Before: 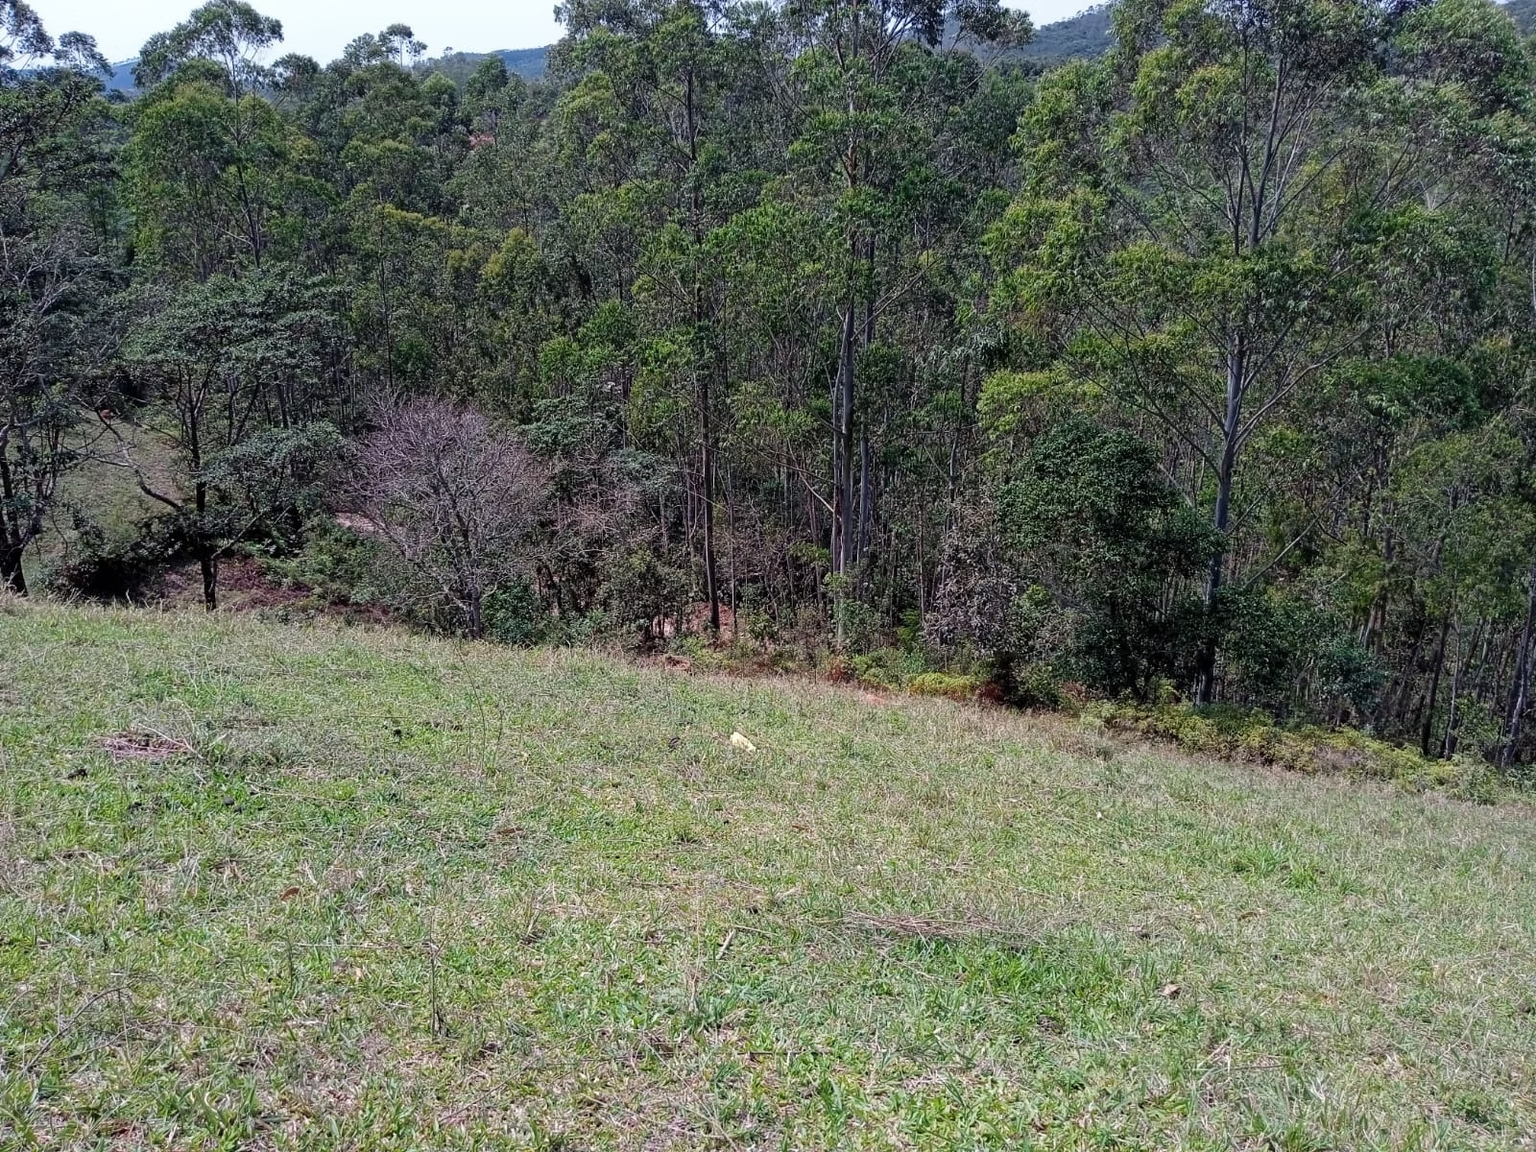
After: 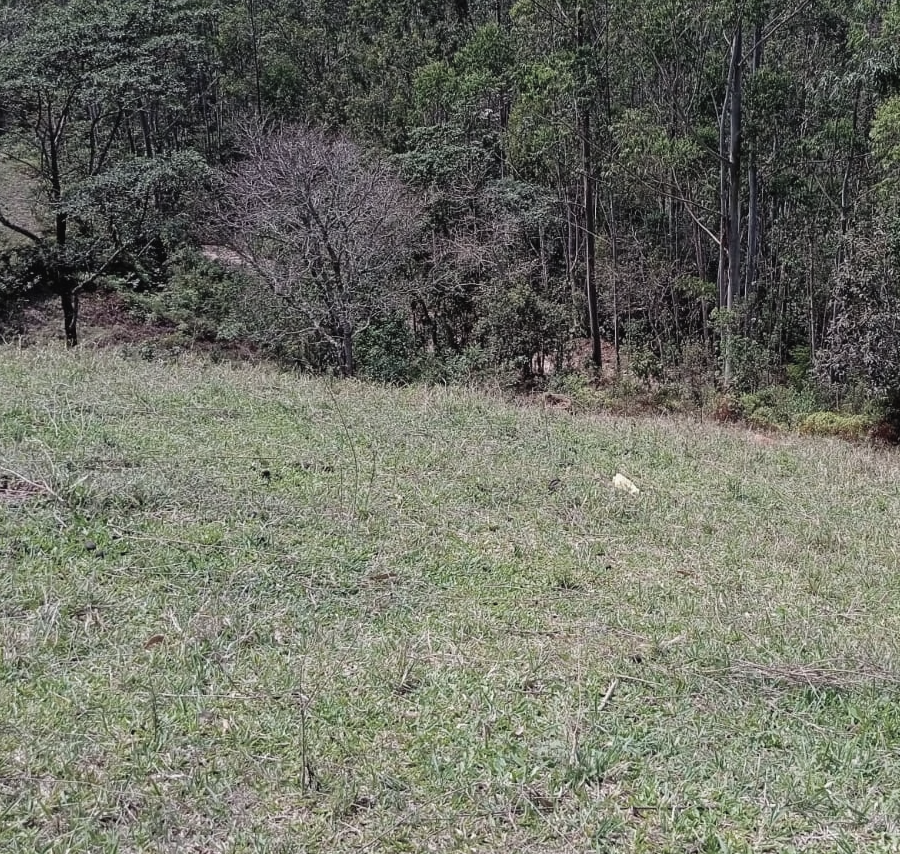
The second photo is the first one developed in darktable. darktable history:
crop: left 9.277%, top 24.137%, right 34.451%, bottom 4.617%
contrast brightness saturation: contrast -0.047, saturation -0.41
